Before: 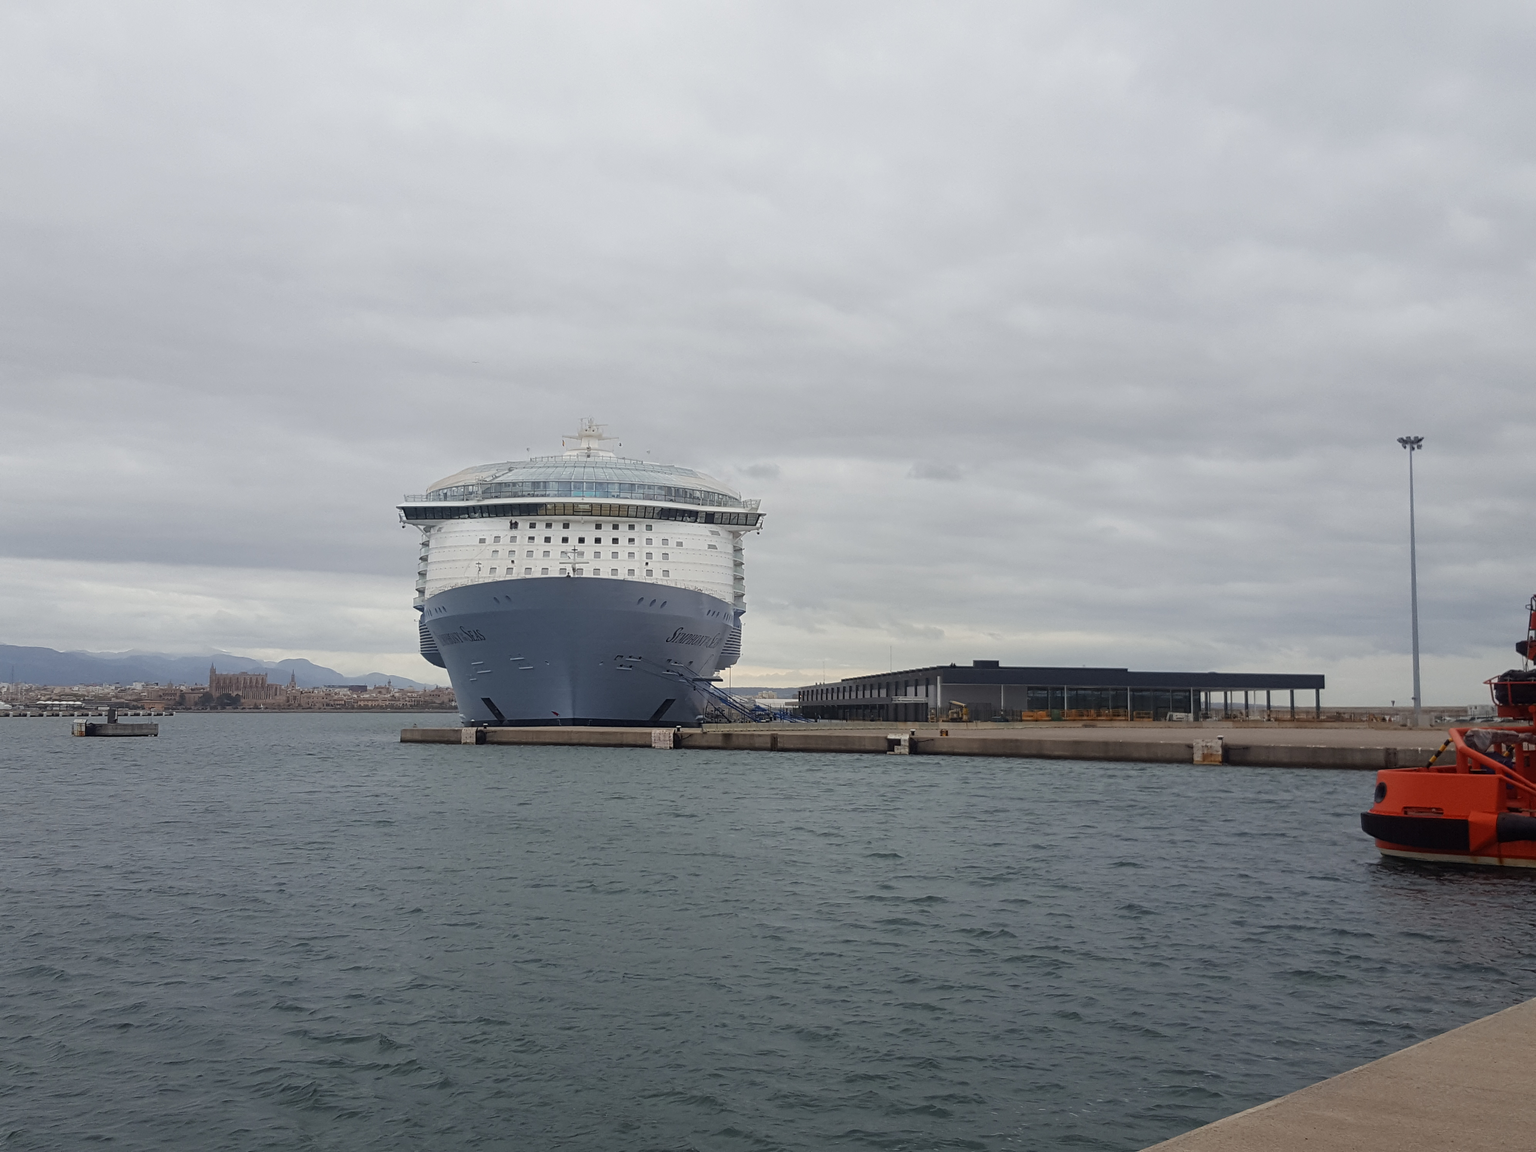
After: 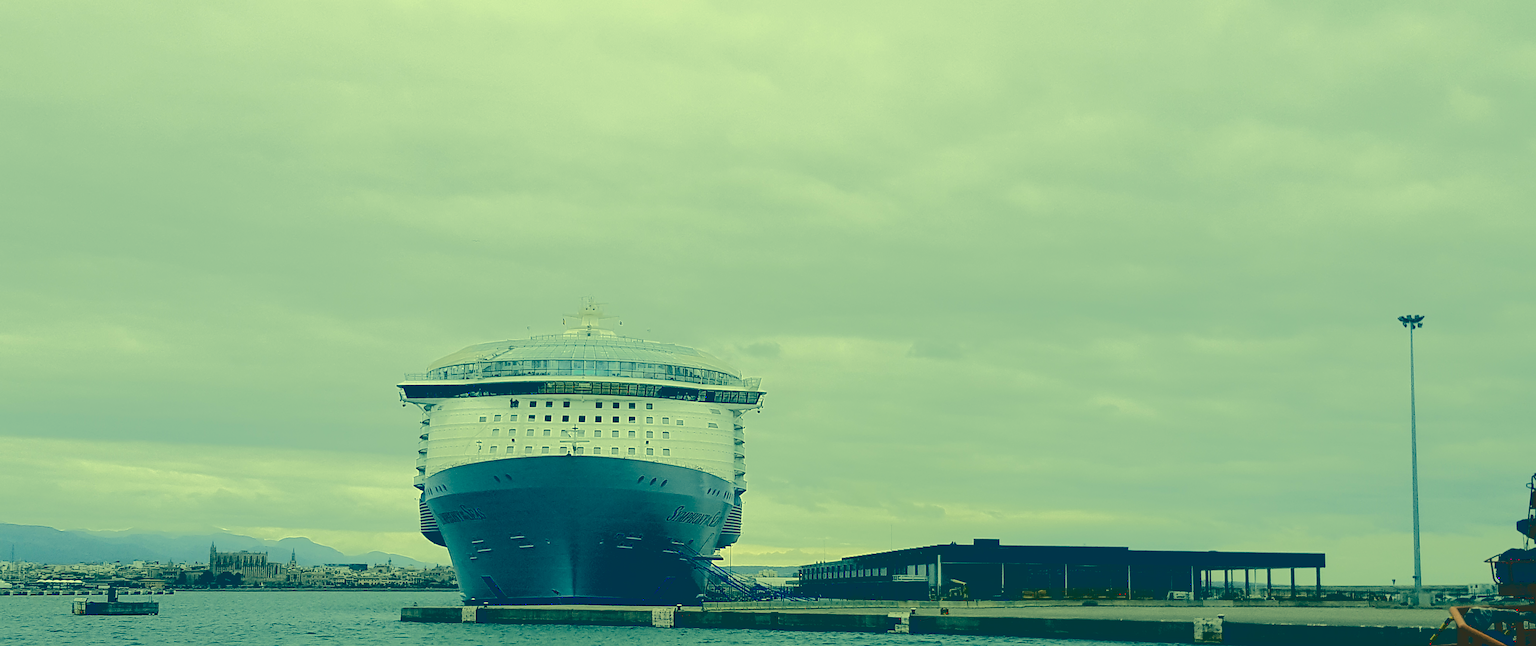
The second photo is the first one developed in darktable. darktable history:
crop and rotate: top 10.605%, bottom 33.274%
sharpen: on, module defaults
base curve: curves: ch0 [(0.065, 0.026) (0.236, 0.358) (0.53, 0.546) (0.777, 0.841) (0.924, 0.992)], preserve colors average RGB
color correction: highlights a* -15.58, highlights b* 40, shadows a* -40, shadows b* -26.18
